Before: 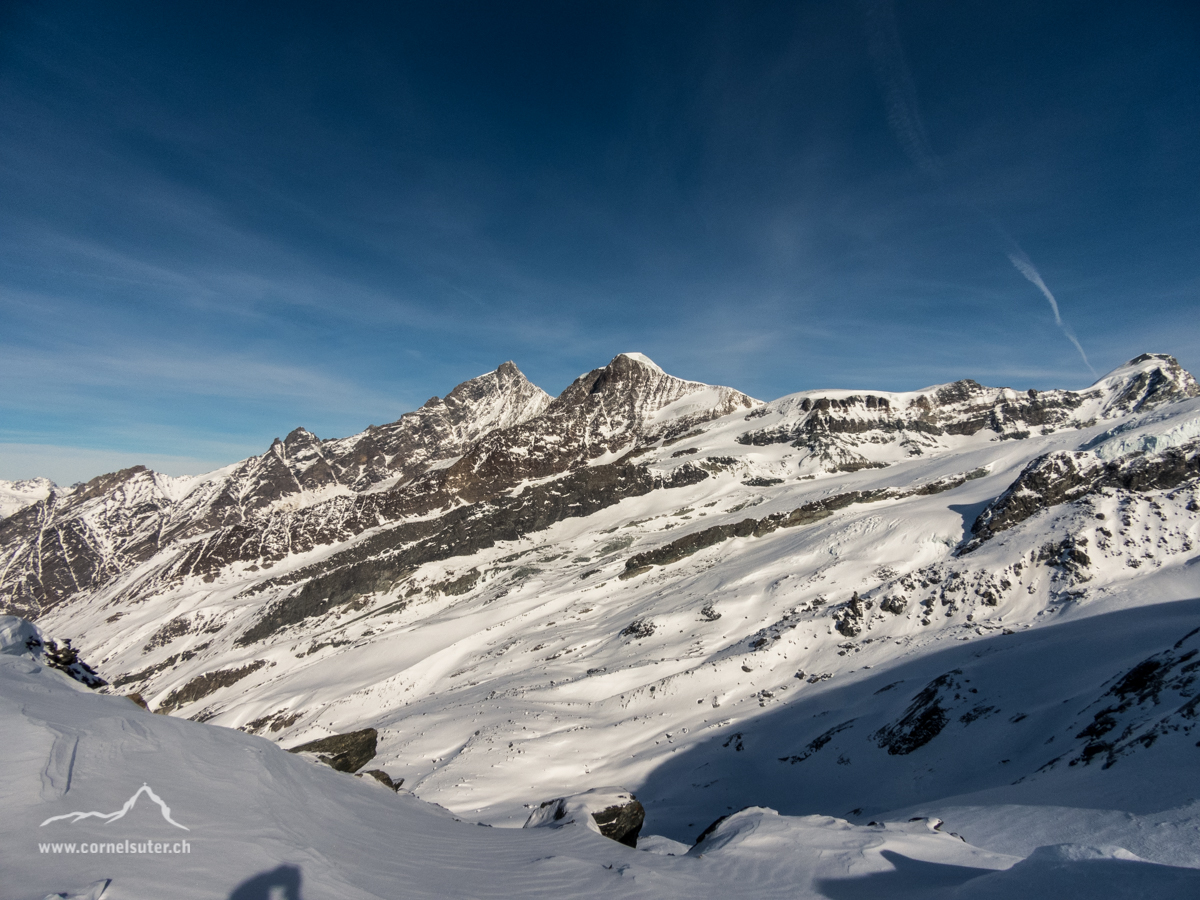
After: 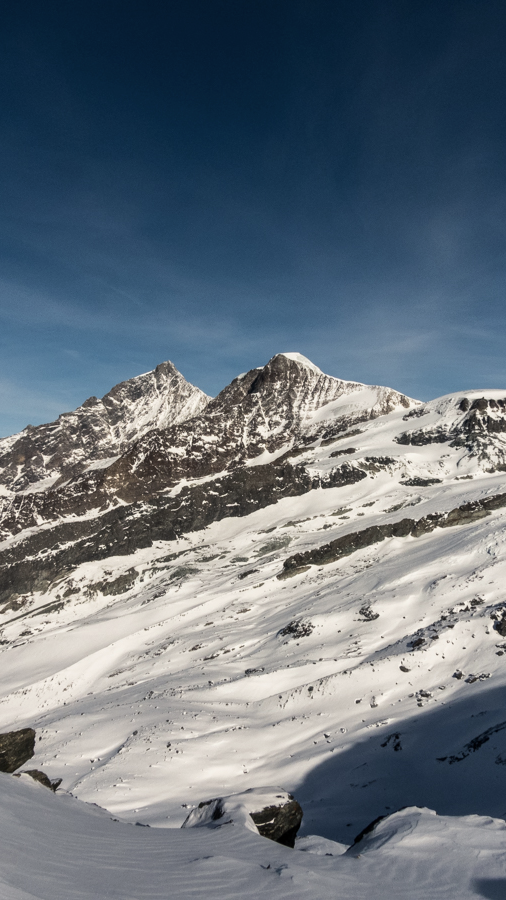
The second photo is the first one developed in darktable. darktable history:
contrast brightness saturation: contrast 0.11, saturation -0.17
crop: left 28.583%, right 29.231%
